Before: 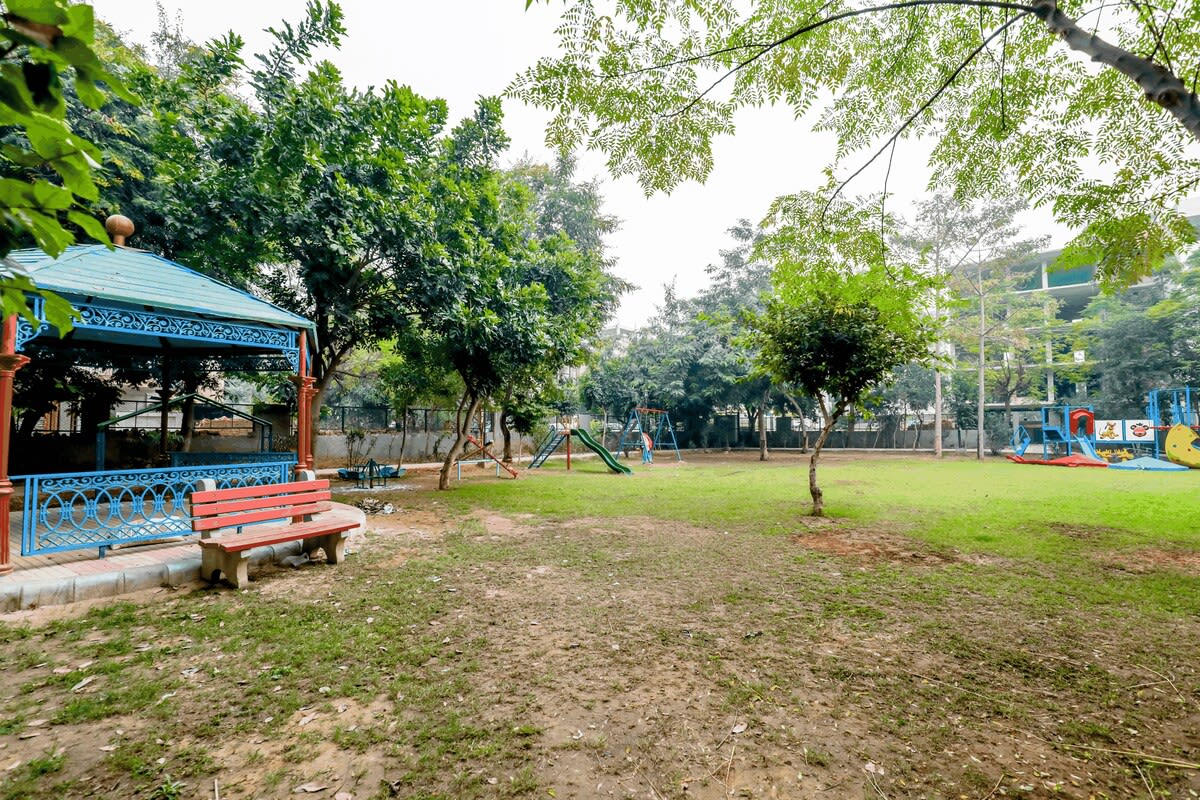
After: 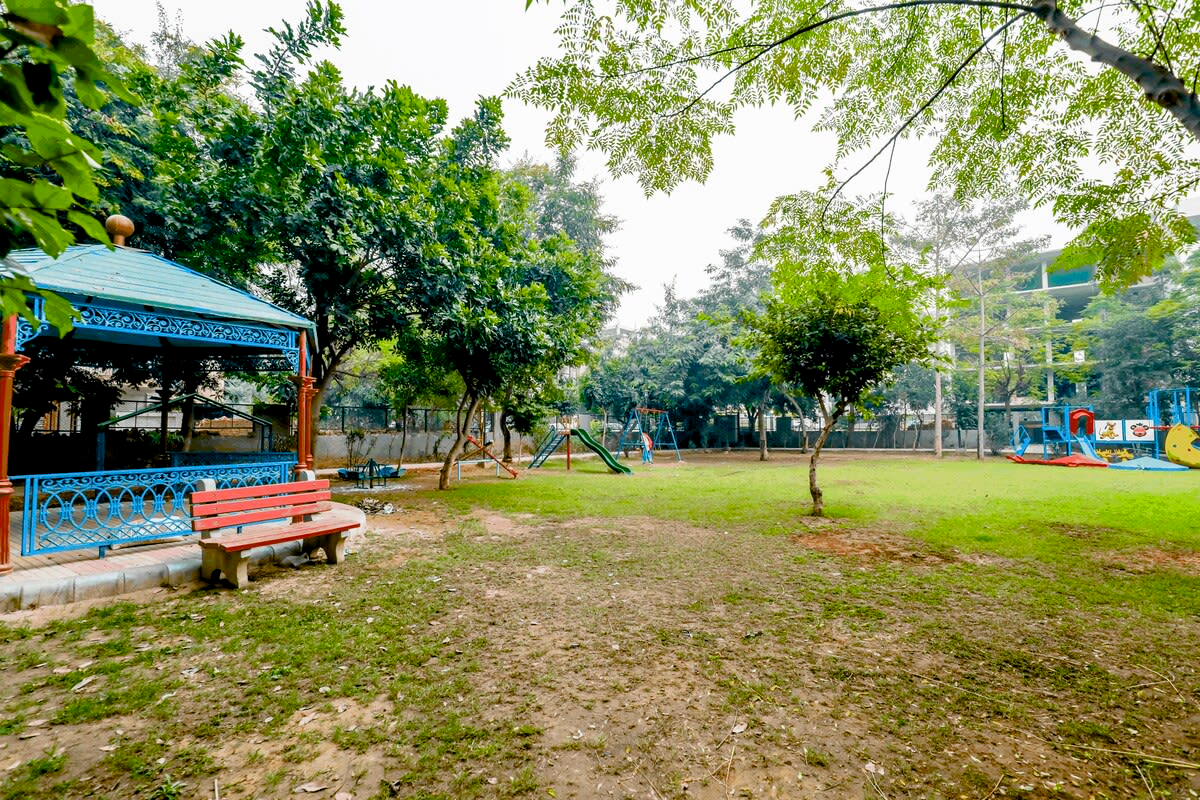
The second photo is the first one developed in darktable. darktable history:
color balance rgb: shadows lift › chroma 2.042%, shadows lift › hue 247.05°, global offset › luminance -0.501%, perceptual saturation grading › global saturation 34.954%, perceptual saturation grading › highlights -29.851%, perceptual saturation grading › shadows 34.982%
exposure: compensate exposure bias true, compensate highlight preservation false
